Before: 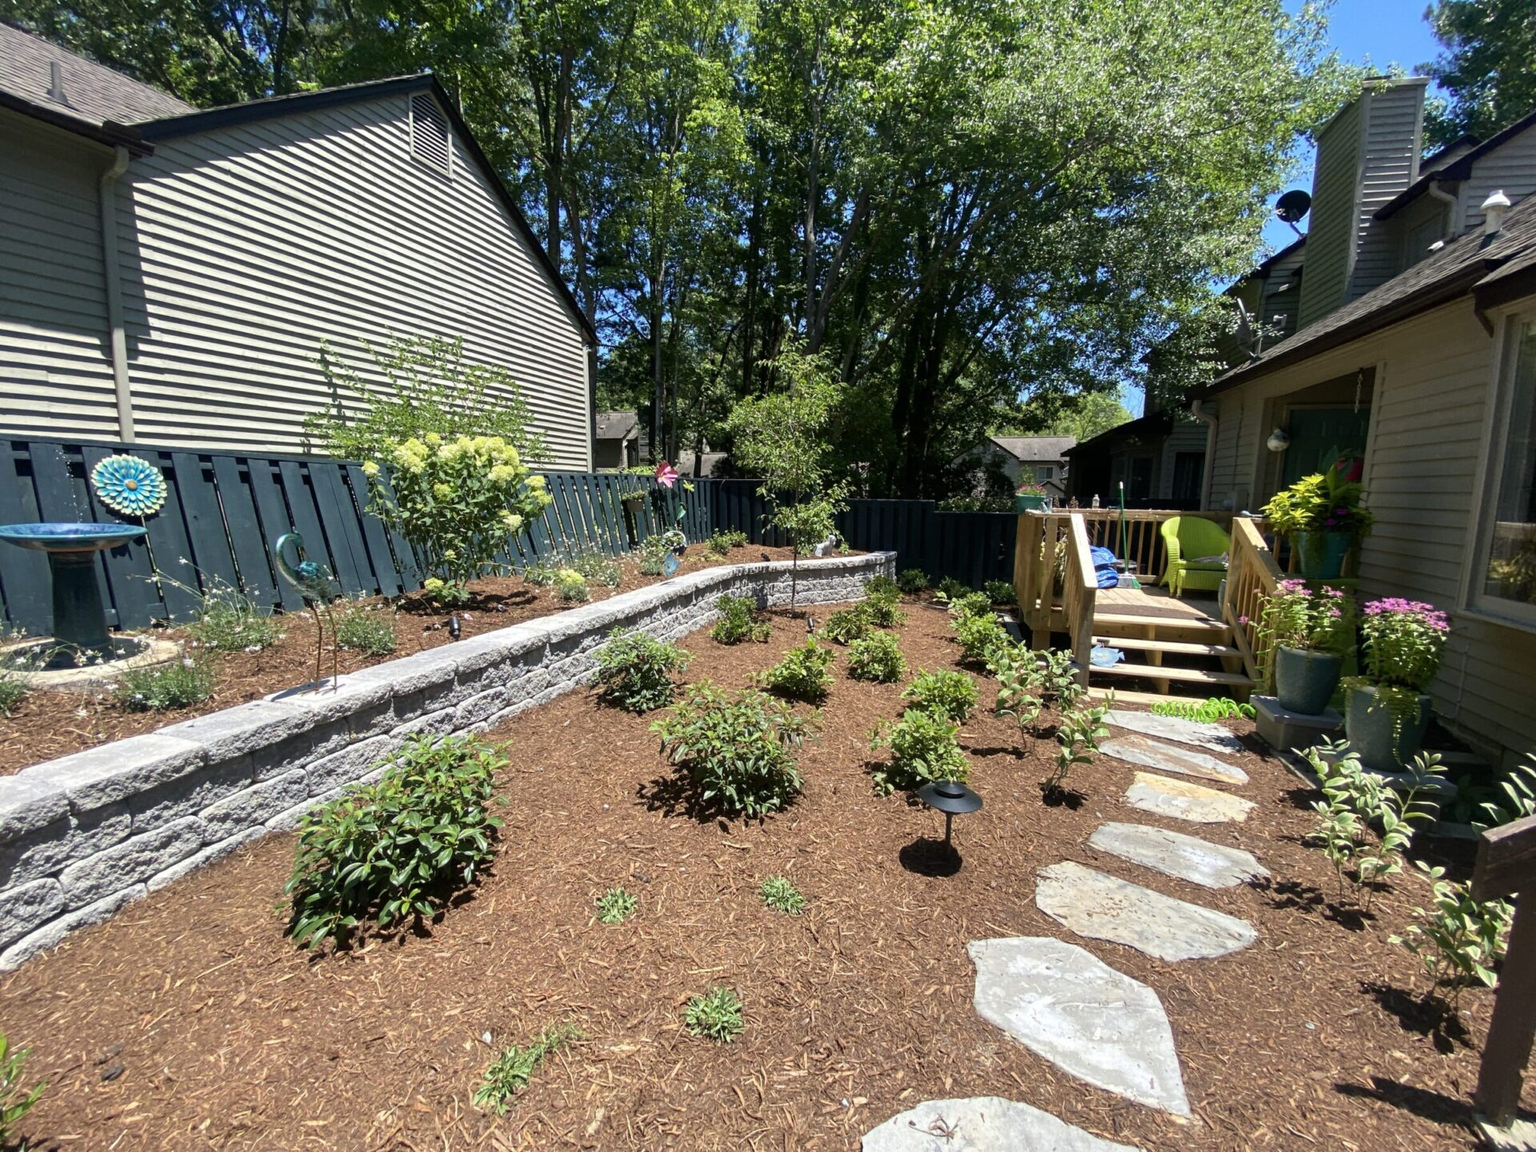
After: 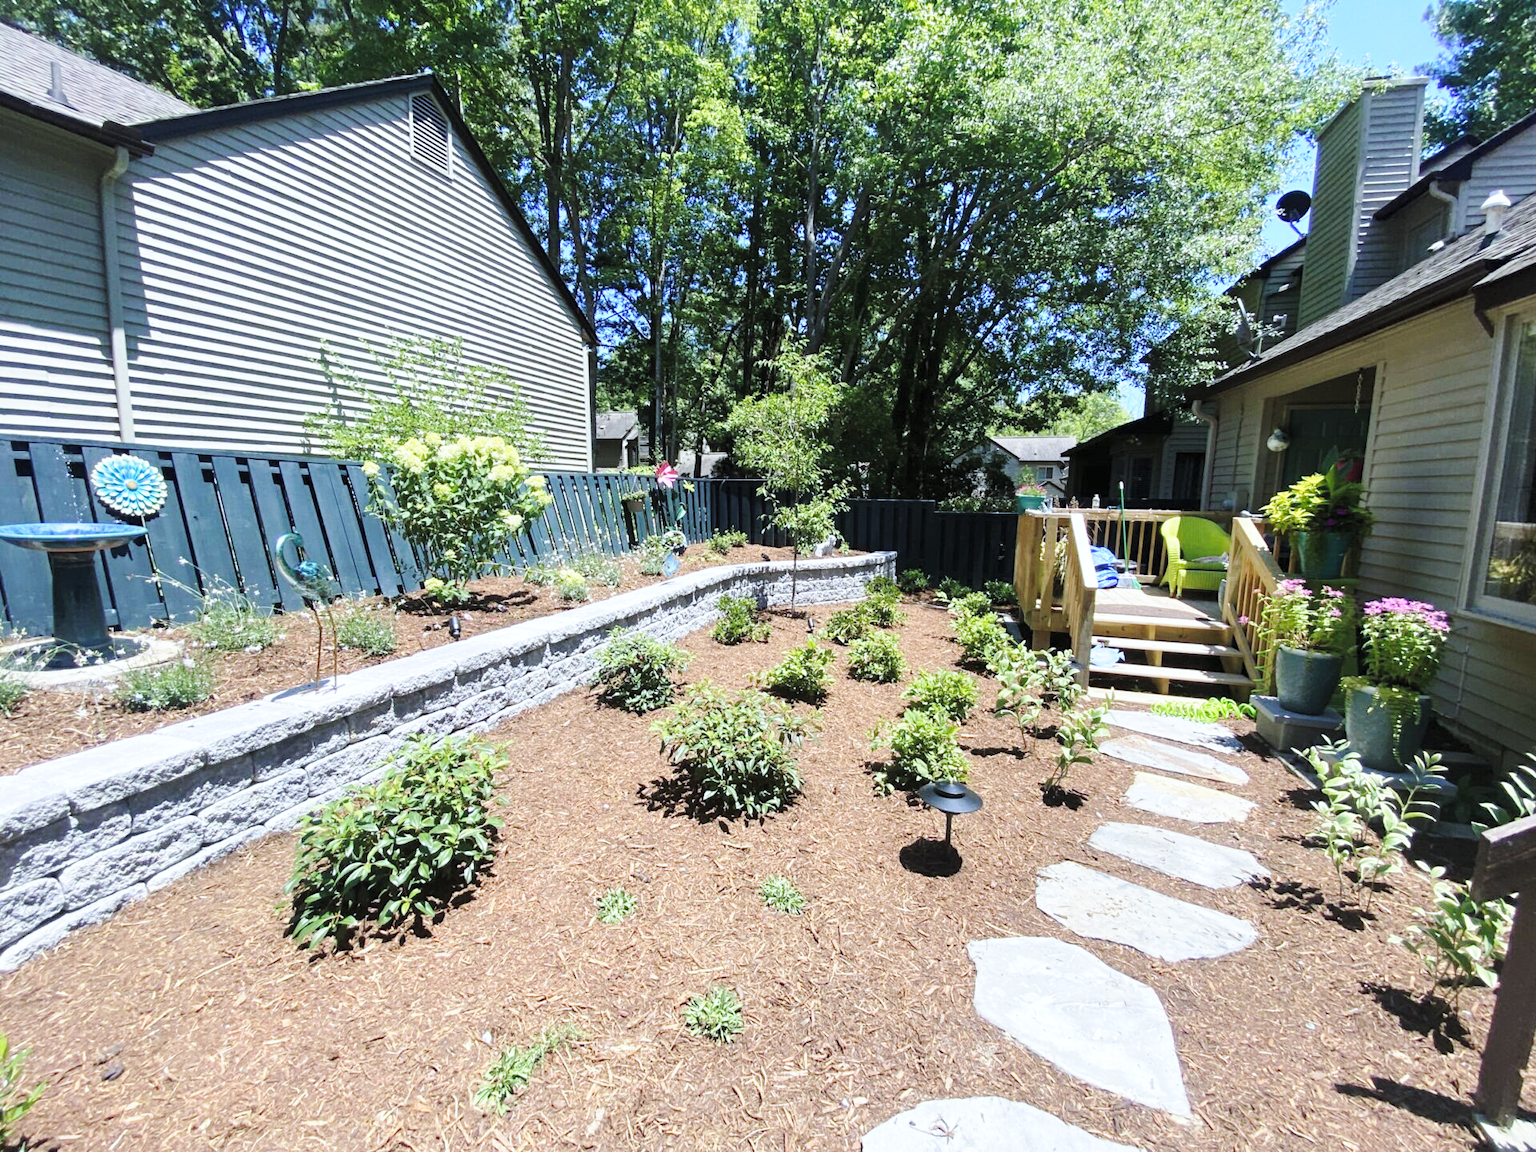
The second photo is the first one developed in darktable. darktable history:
contrast brightness saturation: brightness 0.15
white balance: red 0.931, blue 1.11
base curve: curves: ch0 [(0, 0) (0.028, 0.03) (0.121, 0.232) (0.46, 0.748) (0.859, 0.968) (1, 1)], preserve colors none
